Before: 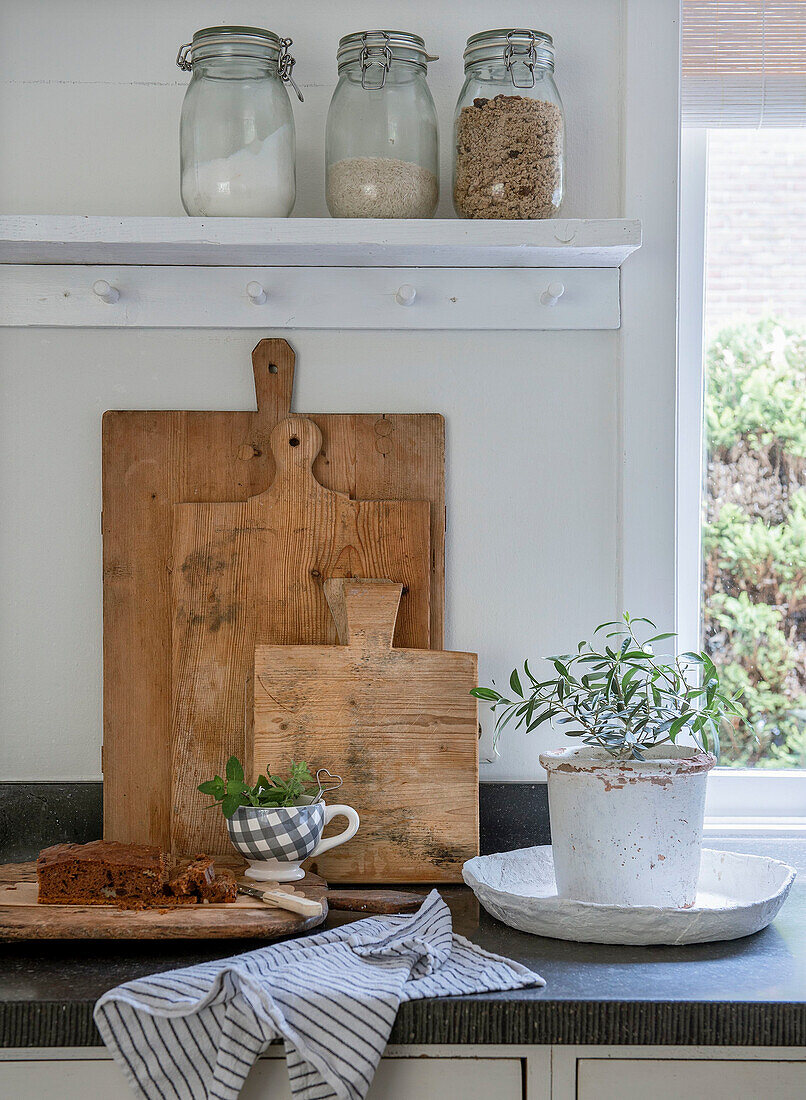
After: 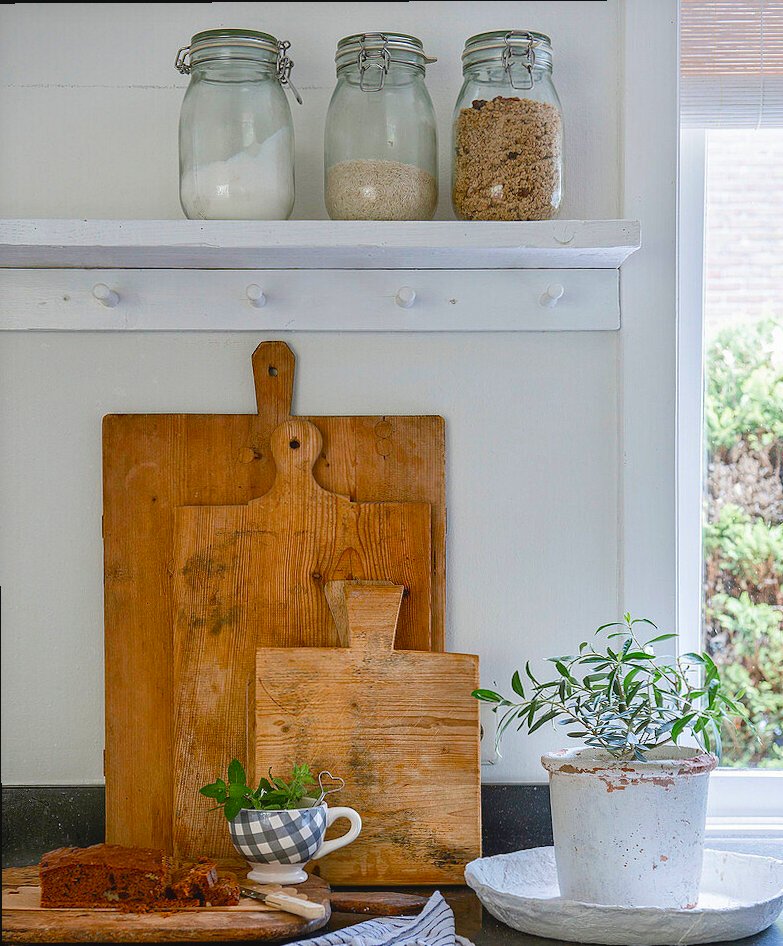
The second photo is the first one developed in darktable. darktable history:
color balance rgb: global offset › luminance 0.5%, perceptual saturation grading › global saturation 23.405%, perceptual saturation grading › highlights -24.123%, perceptual saturation grading › mid-tones 24.32%, perceptual saturation grading › shadows 40.762%
crop and rotate: angle 0.29°, left 0.24%, right 3.163%, bottom 14.274%
contrast brightness saturation: contrast 0.037, saturation 0.158
